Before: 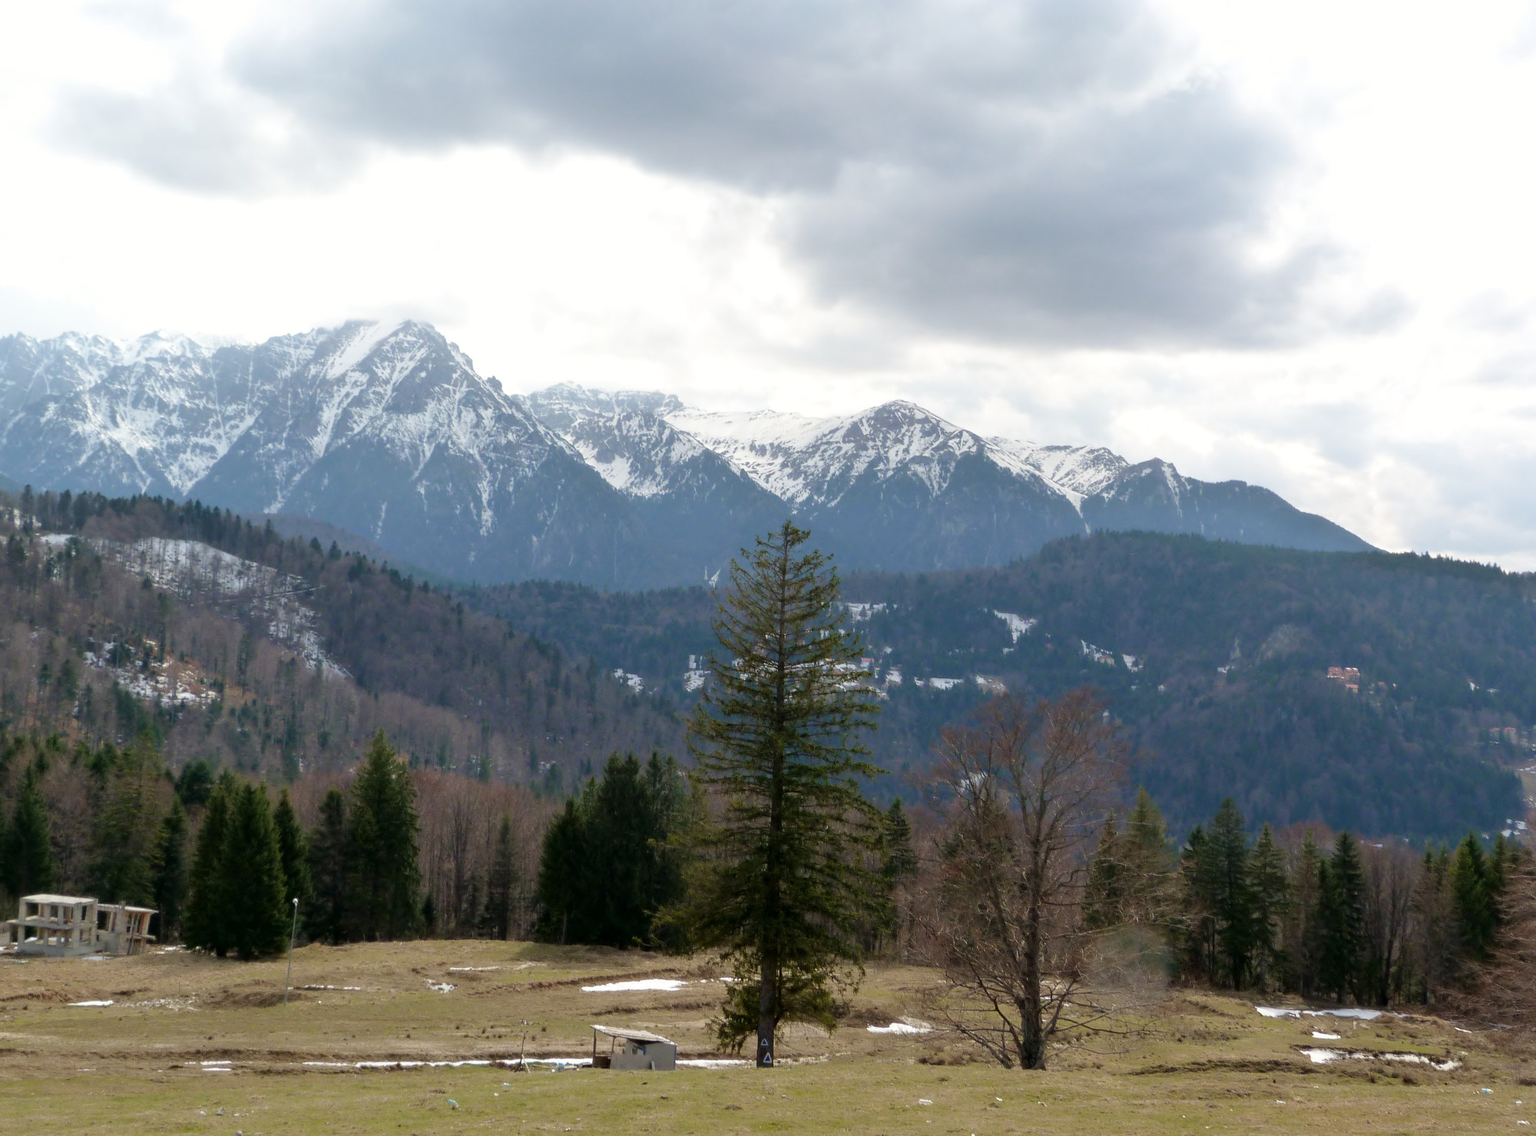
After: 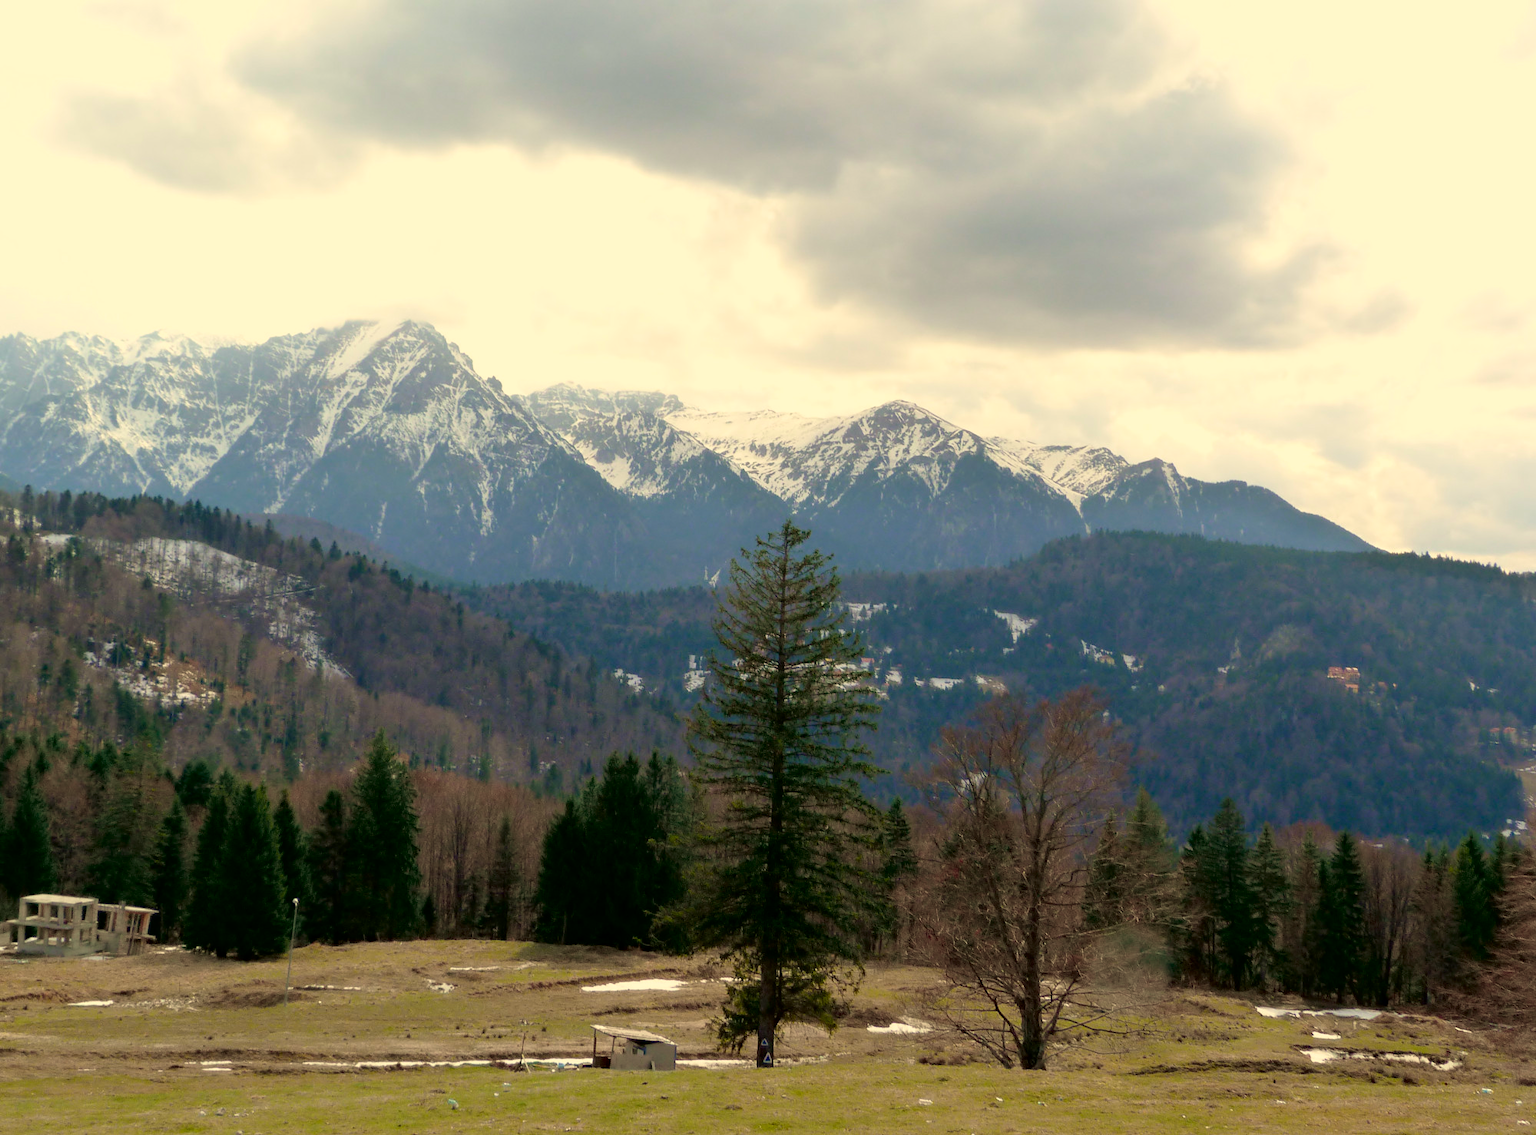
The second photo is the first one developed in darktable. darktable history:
tone curve: curves: ch0 [(0, 0) (0.059, 0.027) (0.162, 0.125) (0.304, 0.279) (0.547, 0.532) (0.828, 0.815) (1, 0.983)]; ch1 [(0, 0) (0.23, 0.166) (0.34, 0.308) (0.371, 0.337) (0.429, 0.411) (0.477, 0.462) (0.499, 0.498) (0.529, 0.537) (0.559, 0.582) (0.743, 0.798) (1, 1)]; ch2 [(0, 0) (0.431, 0.414) (0.498, 0.503) (0.524, 0.528) (0.568, 0.546) (0.6, 0.597) (0.634, 0.645) (0.728, 0.742) (1, 1)], color space Lab, independent channels, preserve colors none
color correction: highlights a* 2.72, highlights b* 22.8
haze removal: compatibility mode true, adaptive false
